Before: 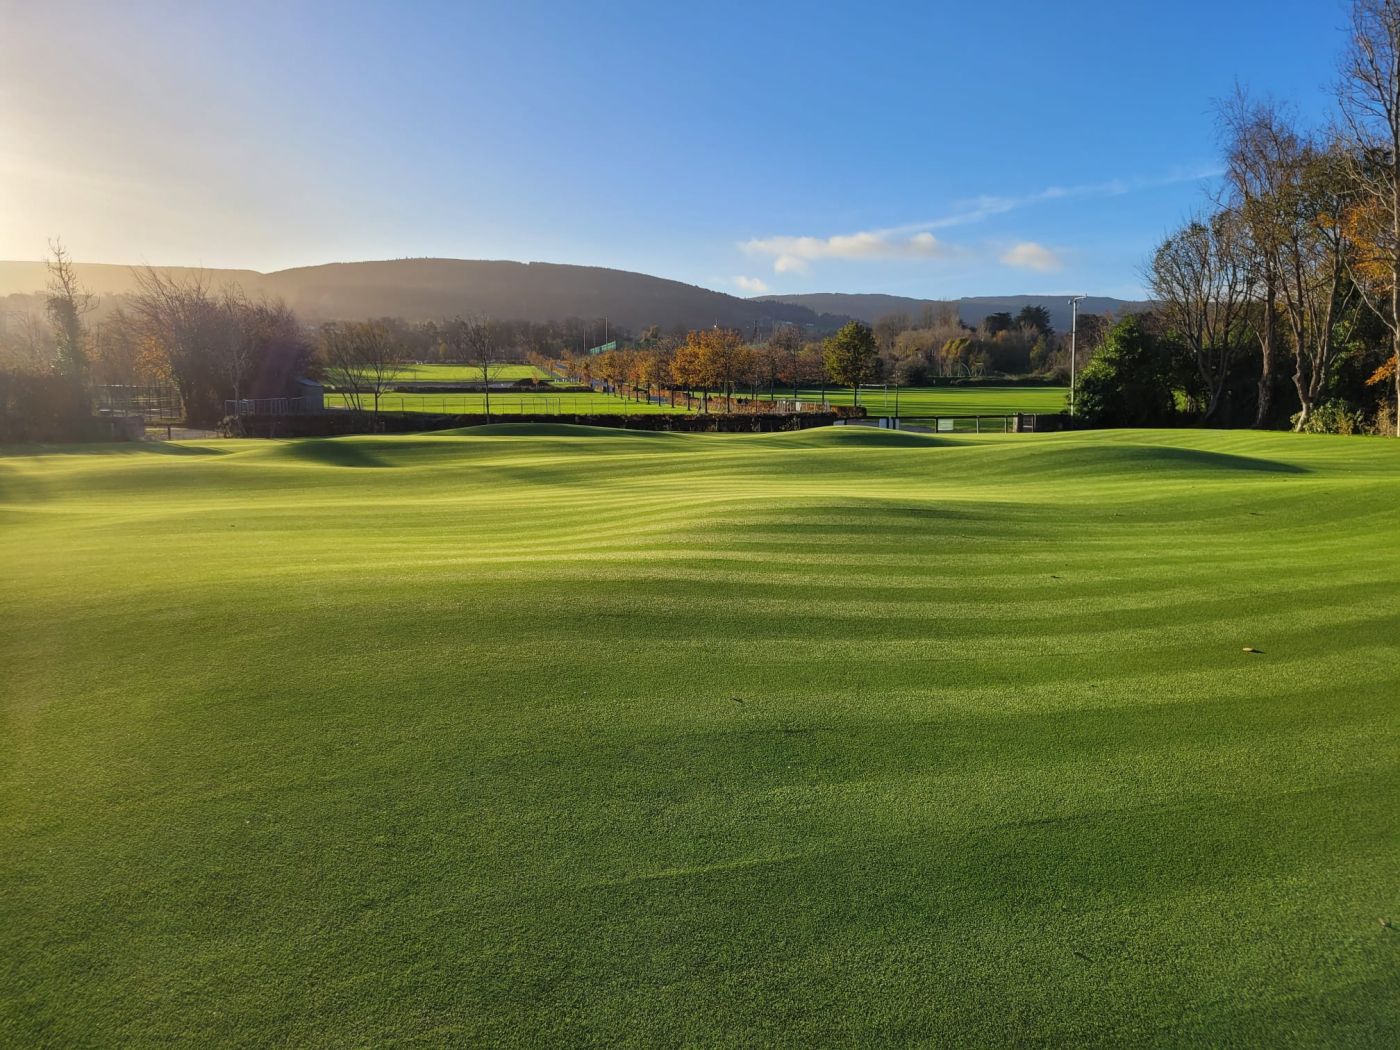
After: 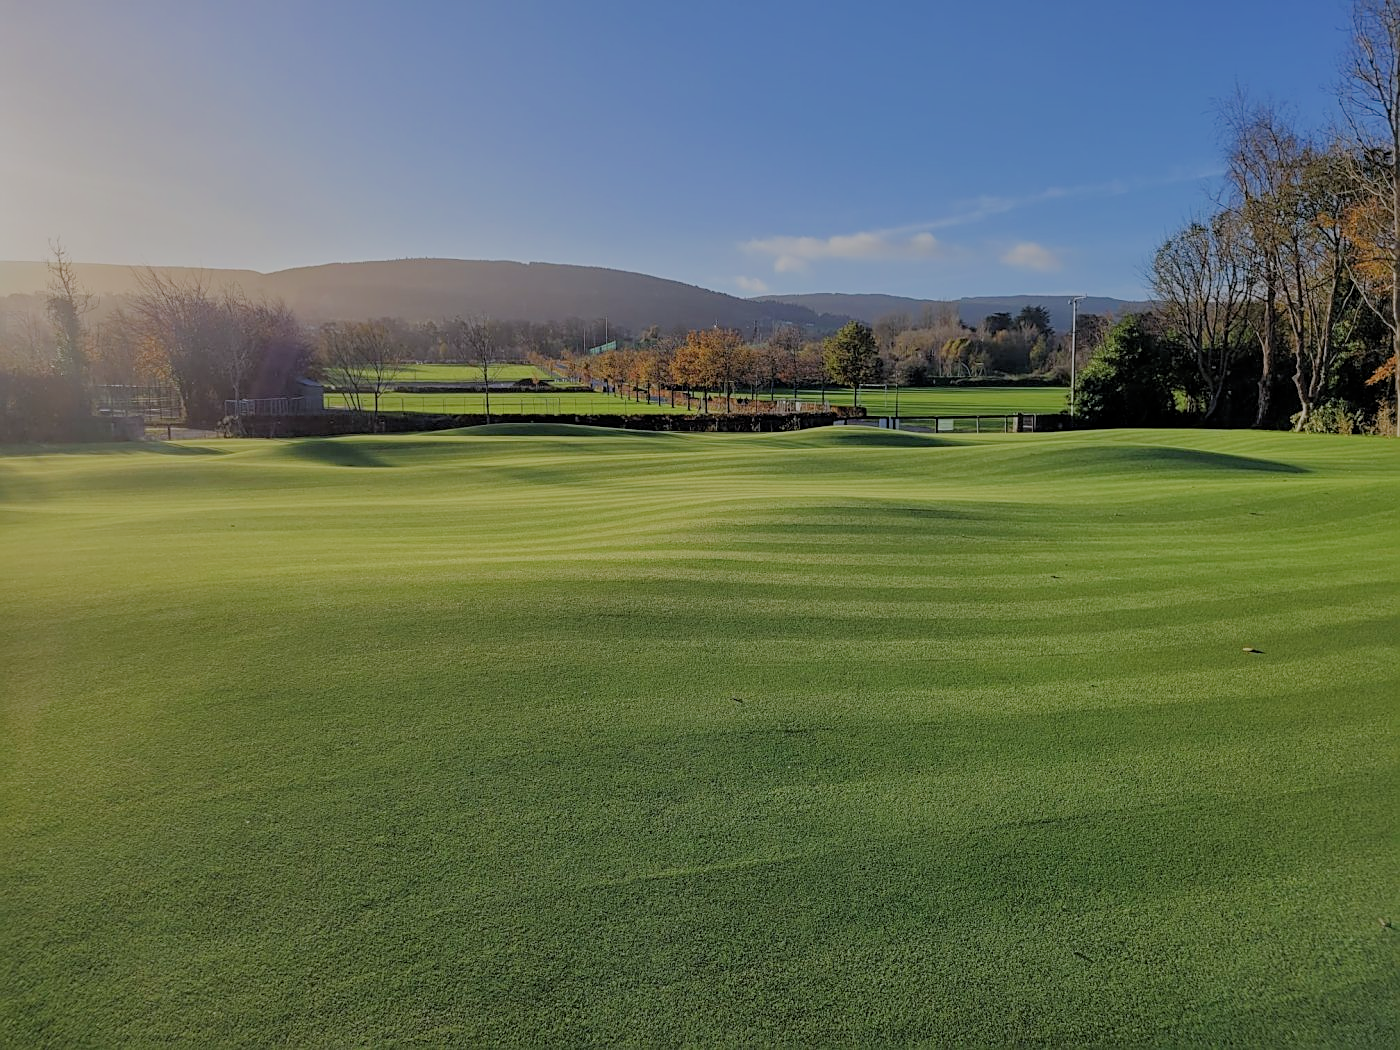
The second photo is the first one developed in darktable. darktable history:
color calibration: illuminant as shot in camera, x 0.358, y 0.373, temperature 4628.91 K
filmic rgb: black relative exposure -7.04 EV, white relative exposure 6.05 EV, target black luminance 0%, hardness 2.73, latitude 61.58%, contrast 0.701, highlights saturation mix 11.26%, shadows ↔ highlights balance -0.131%, iterations of high-quality reconstruction 0
sharpen: on, module defaults
